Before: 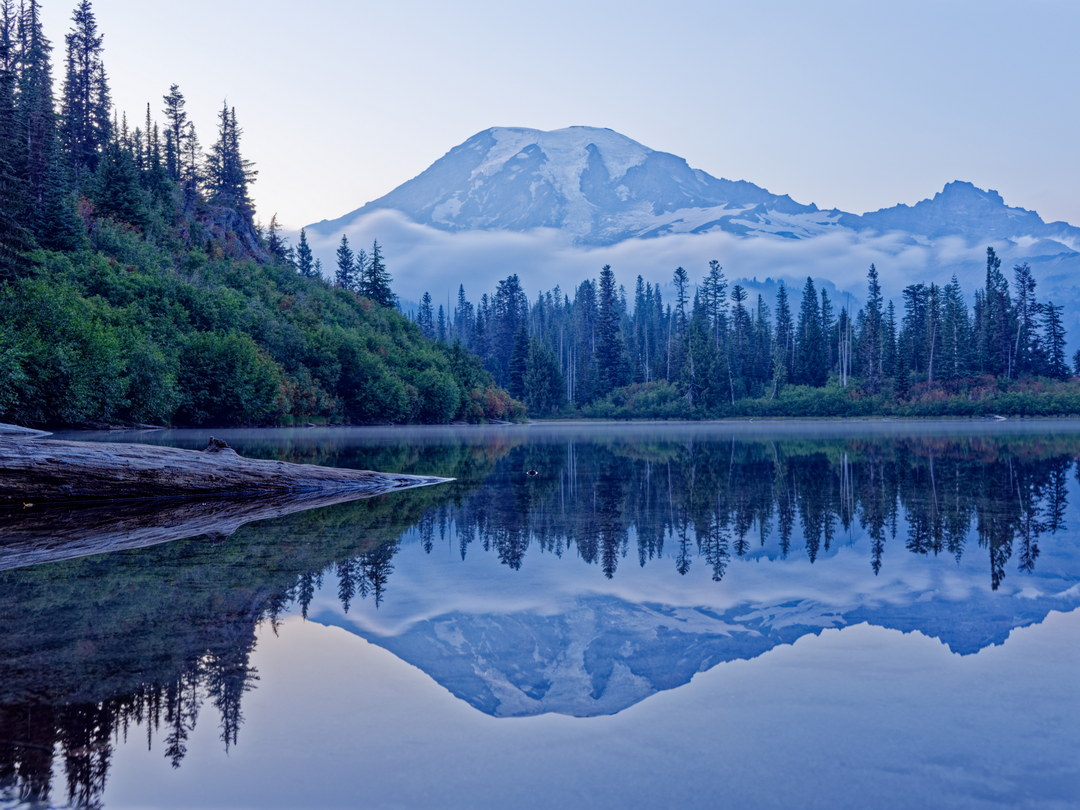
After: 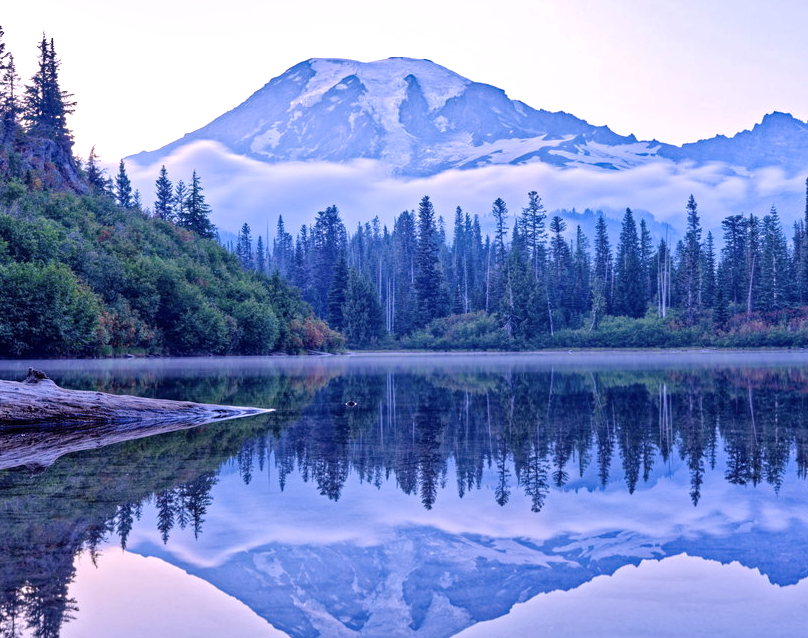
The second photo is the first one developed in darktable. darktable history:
shadows and highlights: white point adjustment 1.04, soften with gaussian
exposure: exposure 0.6 EV, compensate highlight preservation false
color calibration: output R [1.063, -0.012, -0.003, 0], output B [-0.079, 0.047, 1, 0], illuminant as shot in camera, x 0.358, y 0.373, temperature 4628.91 K
crop: left 16.803%, top 8.582%, right 8.375%, bottom 12.629%
